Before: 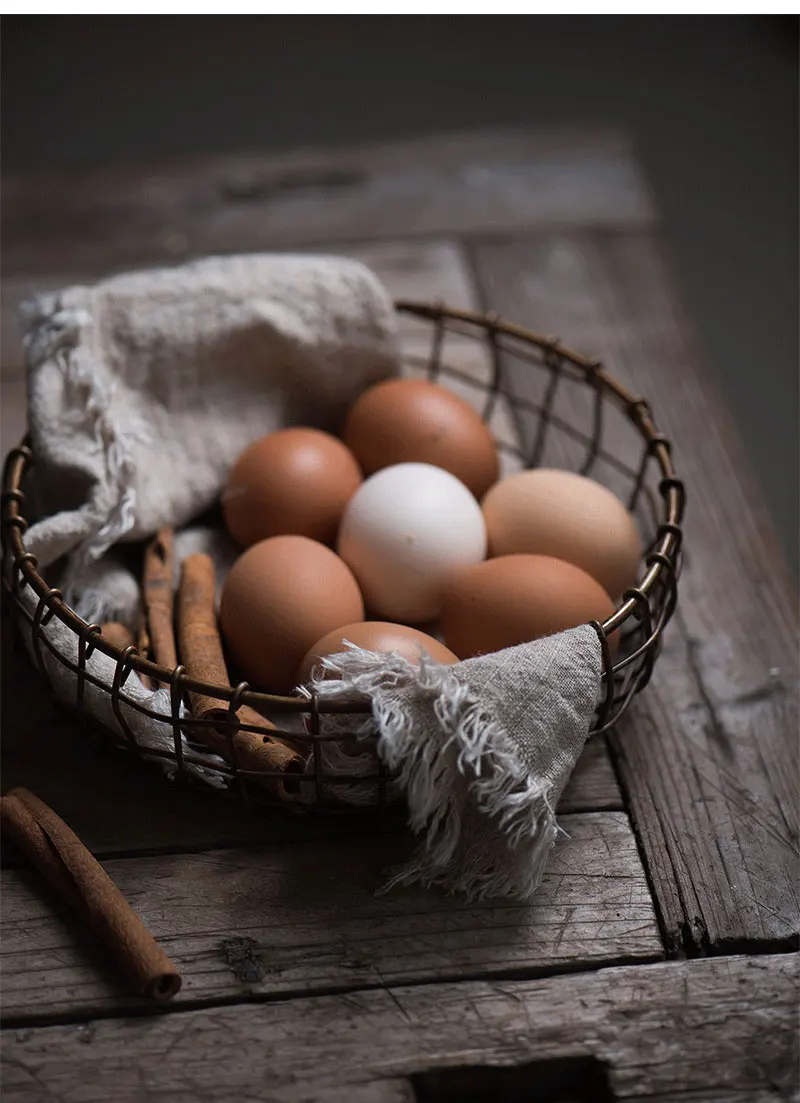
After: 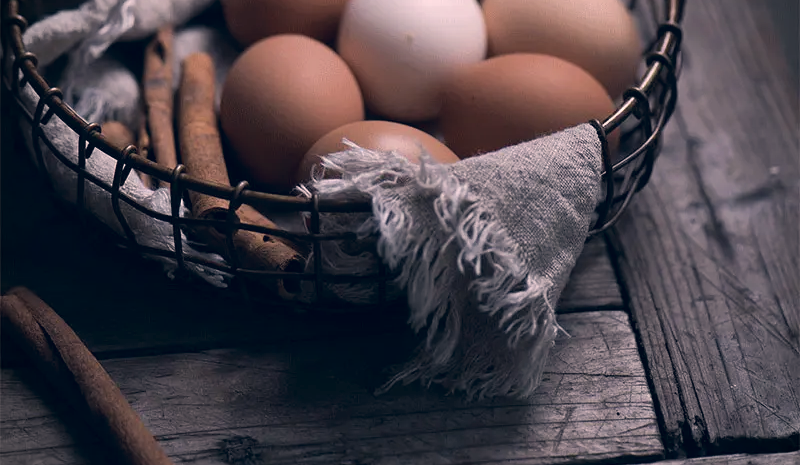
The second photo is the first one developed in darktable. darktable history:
crop: top 45.431%, bottom 12.21%
tone equalizer: edges refinement/feathering 500, mask exposure compensation -1.57 EV, preserve details no
color correction: highlights a* 14.2, highlights b* 6, shadows a* -5.49, shadows b* -15.31, saturation 0.842
vignetting: fall-off start 92.24%
